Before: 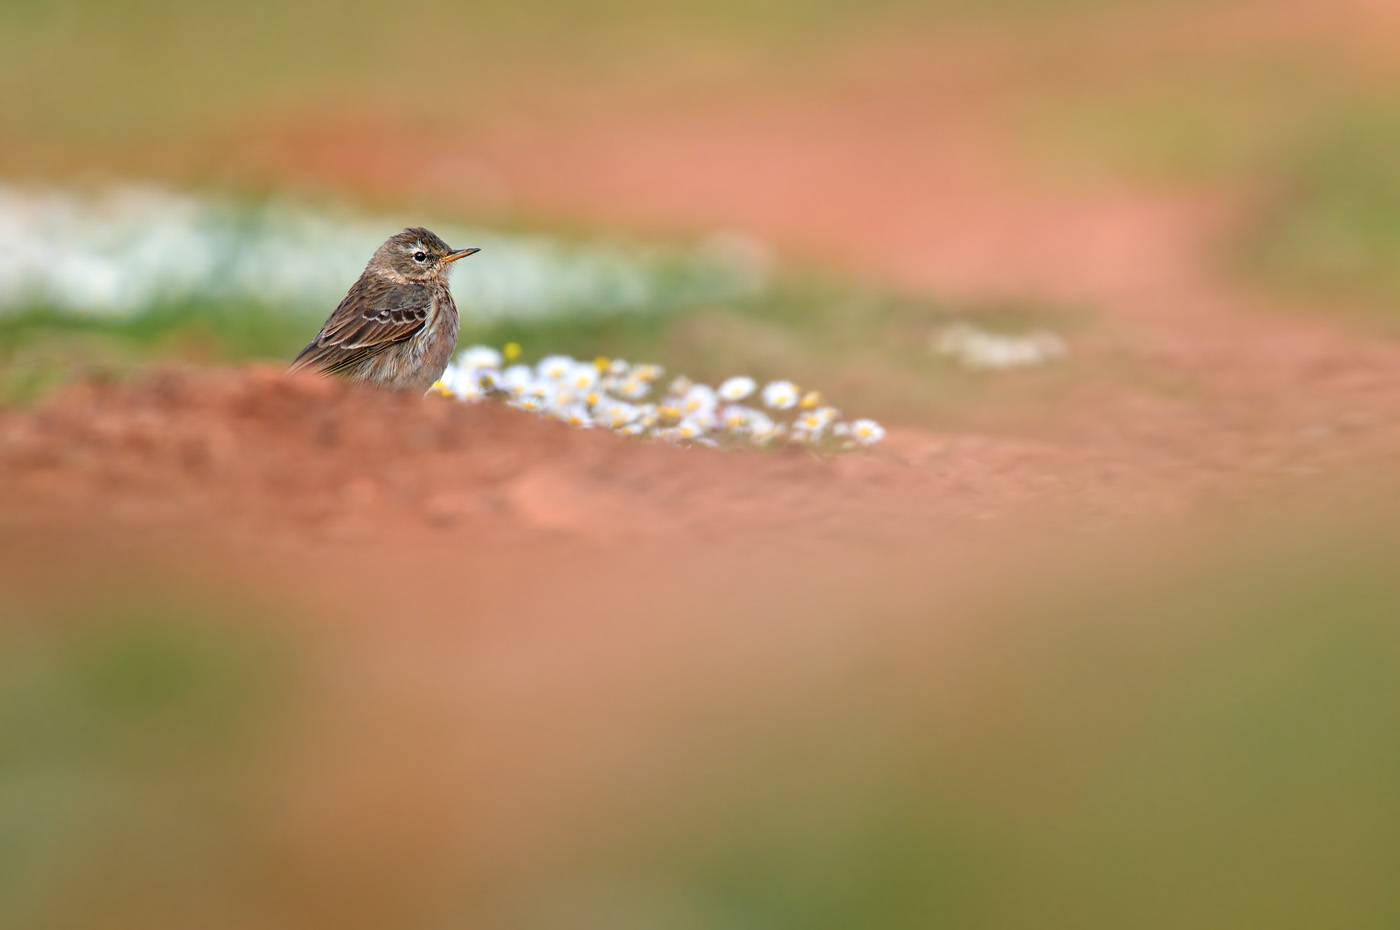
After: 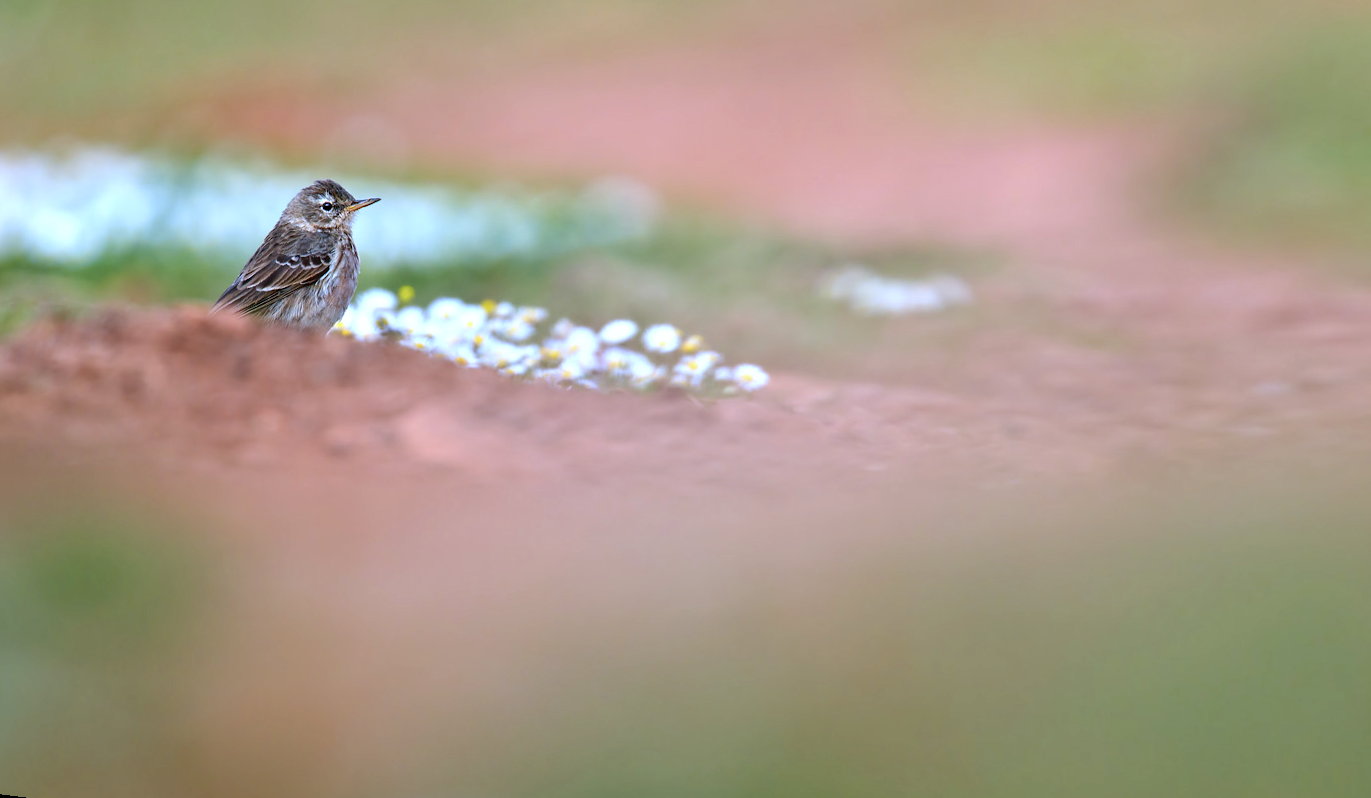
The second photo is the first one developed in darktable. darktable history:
white balance: red 0.871, blue 1.249
tone equalizer: -8 EV -0.417 EV, -7 EV -0.389 EV, -6 EV -0.333 EV, -5 EV -0.222 EV, -3 EV 0.222 EV, -2 EV 0.333 EV, -1 EV 0.389 EV, +0 EV 0.417 EV, edges refinement/feathering 500, mask exposure compensation -1.57 EV, preserve details no
rotate and perspective: rotation 1.69°, lens shift (vertical) -0.023, lens shift (horizontal) -0.291, crop left 0.025, crop right 0.988, crop top 0.092, crop bottom 0.842
